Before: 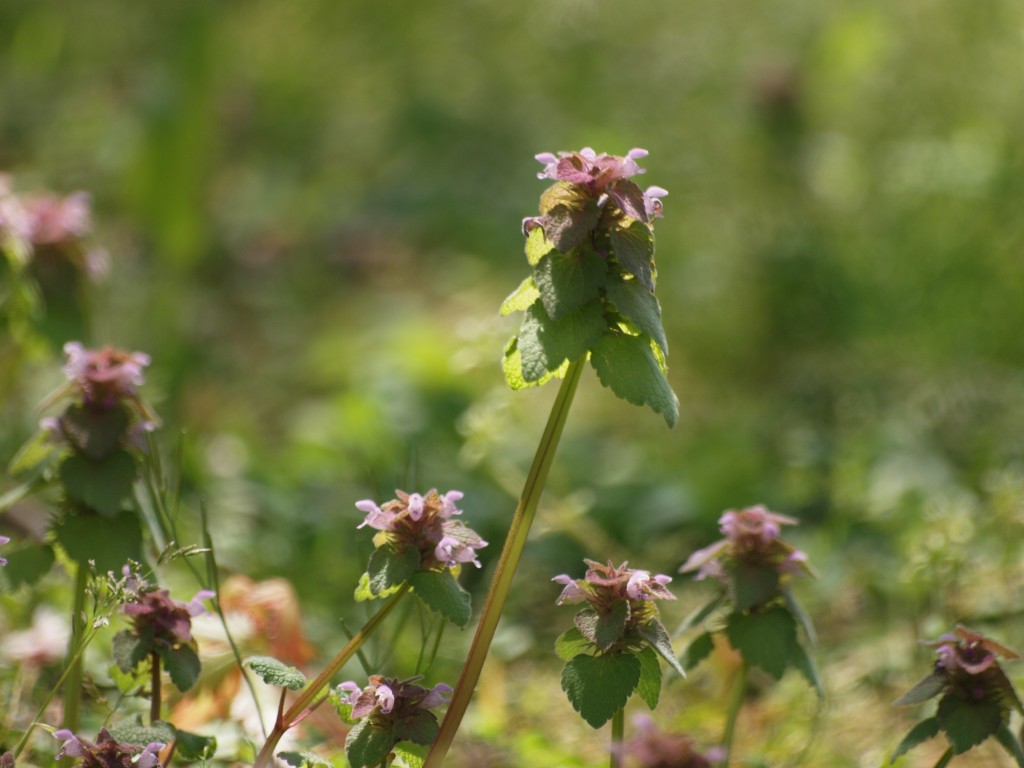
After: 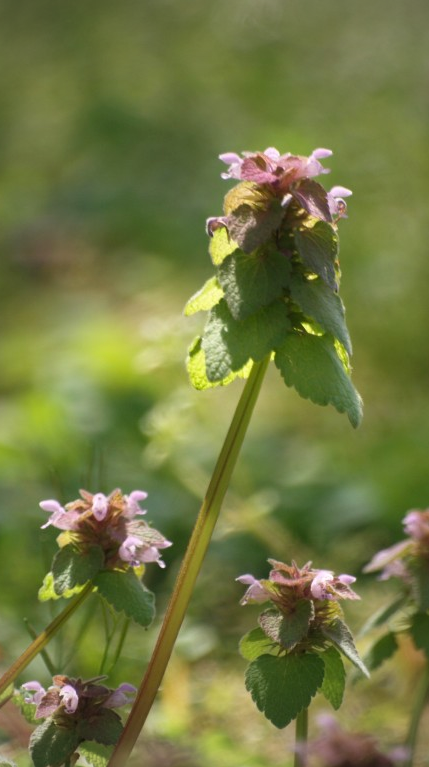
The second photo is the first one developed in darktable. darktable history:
crop: left 30.911%, right 27.116%
vignetting: on, module defaults
levels: levels [0, 0.476, 0.951]
